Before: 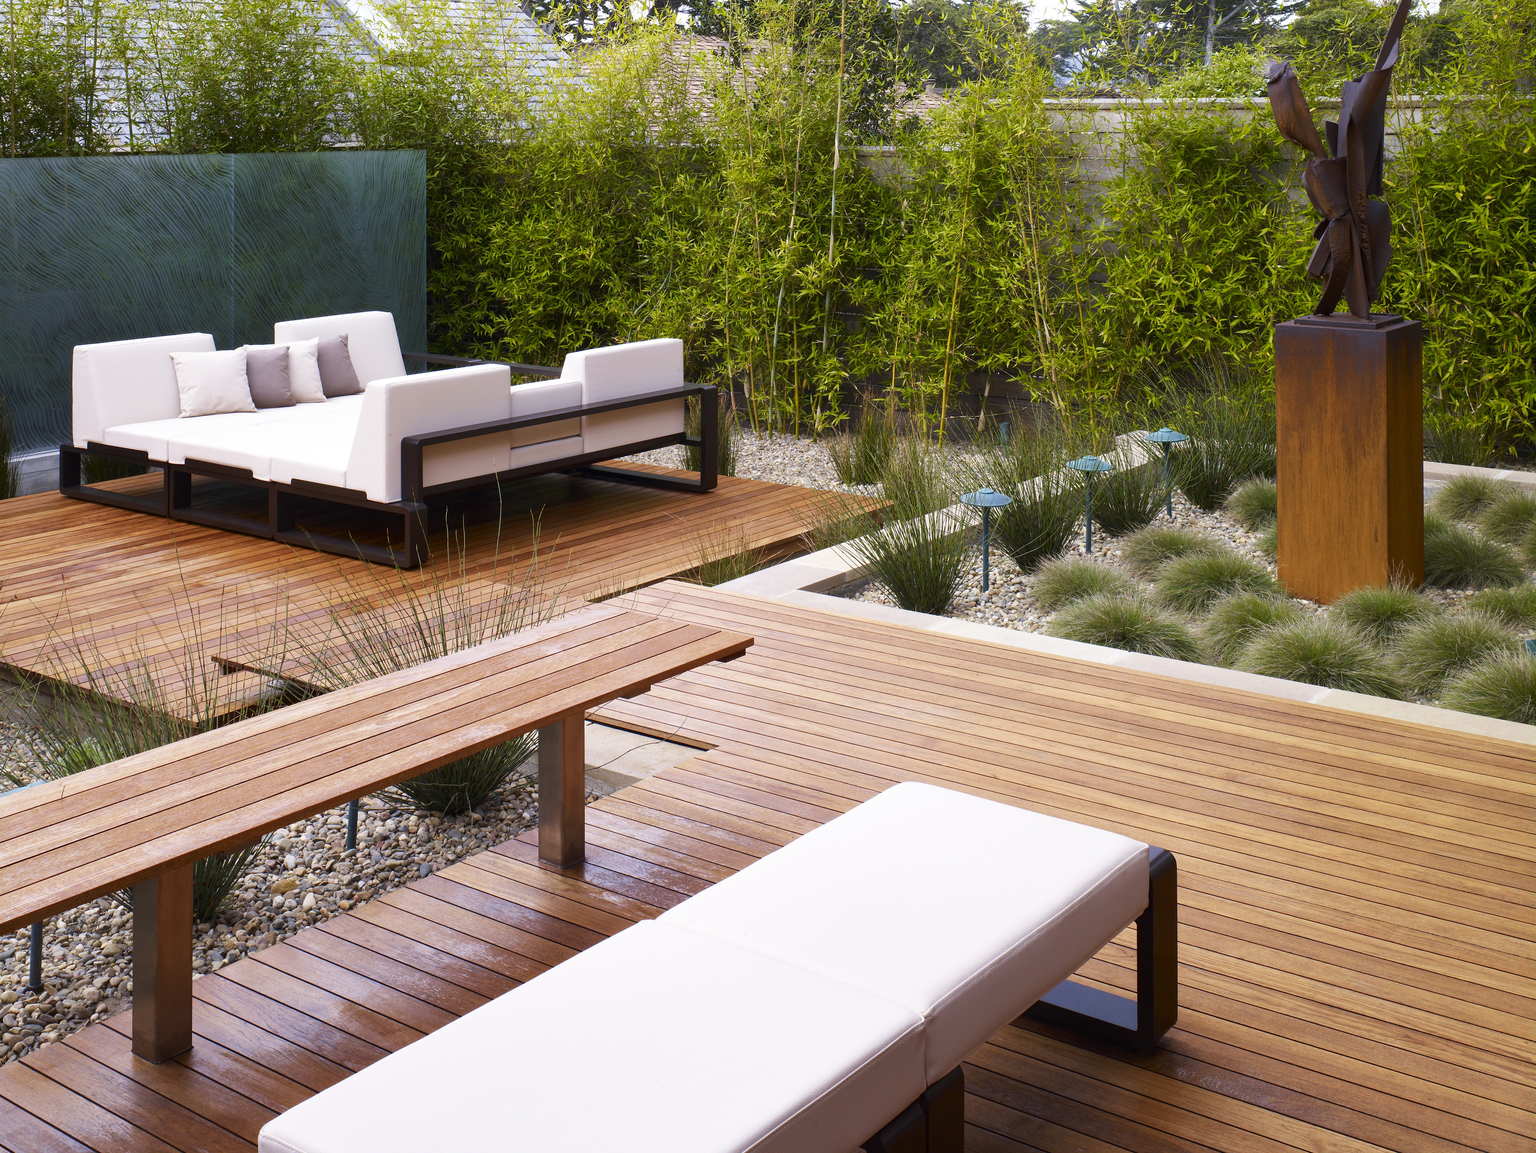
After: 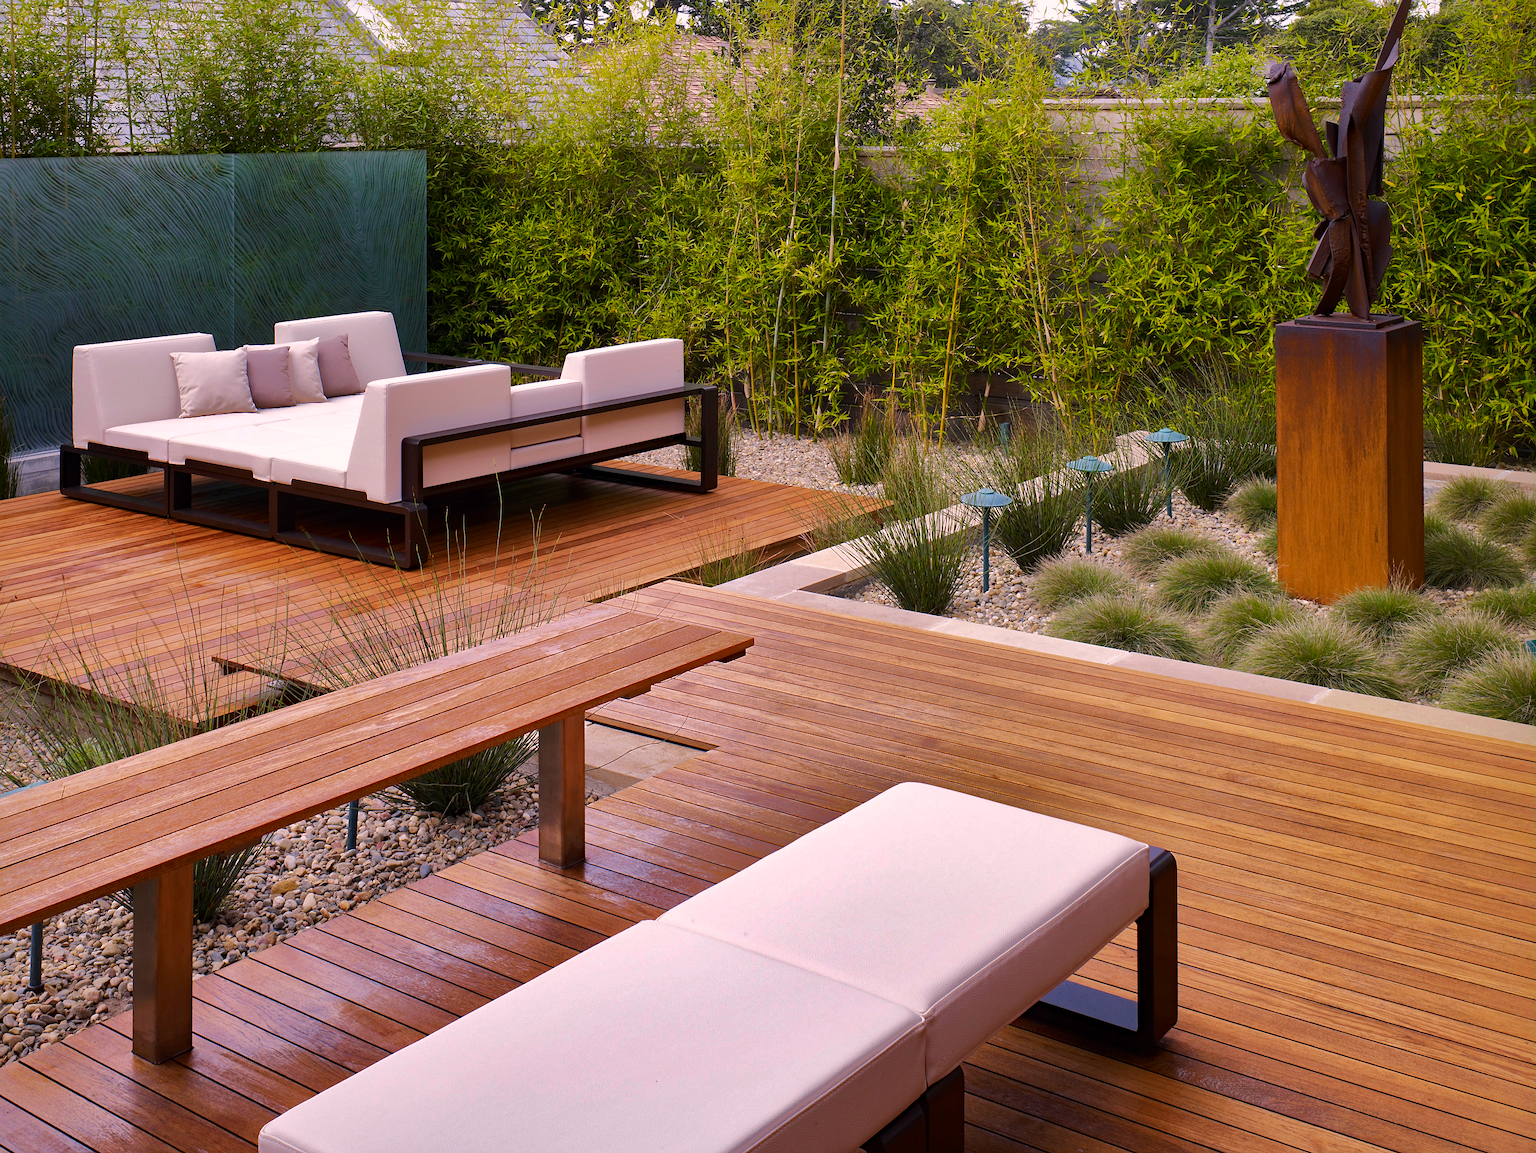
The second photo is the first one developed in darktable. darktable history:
color correction: highlights a* 12.23, highlights b* 5.41
haze removal: strength 0.29, distance 0.25, compatibility mode true, adaptive false
white balance: red 0.986, blue 1.01
shadows and highlights: shadows -19.91, highlights -73.15
levels: levels [0, 0.499, 1]
sharpen: amount 0.2
